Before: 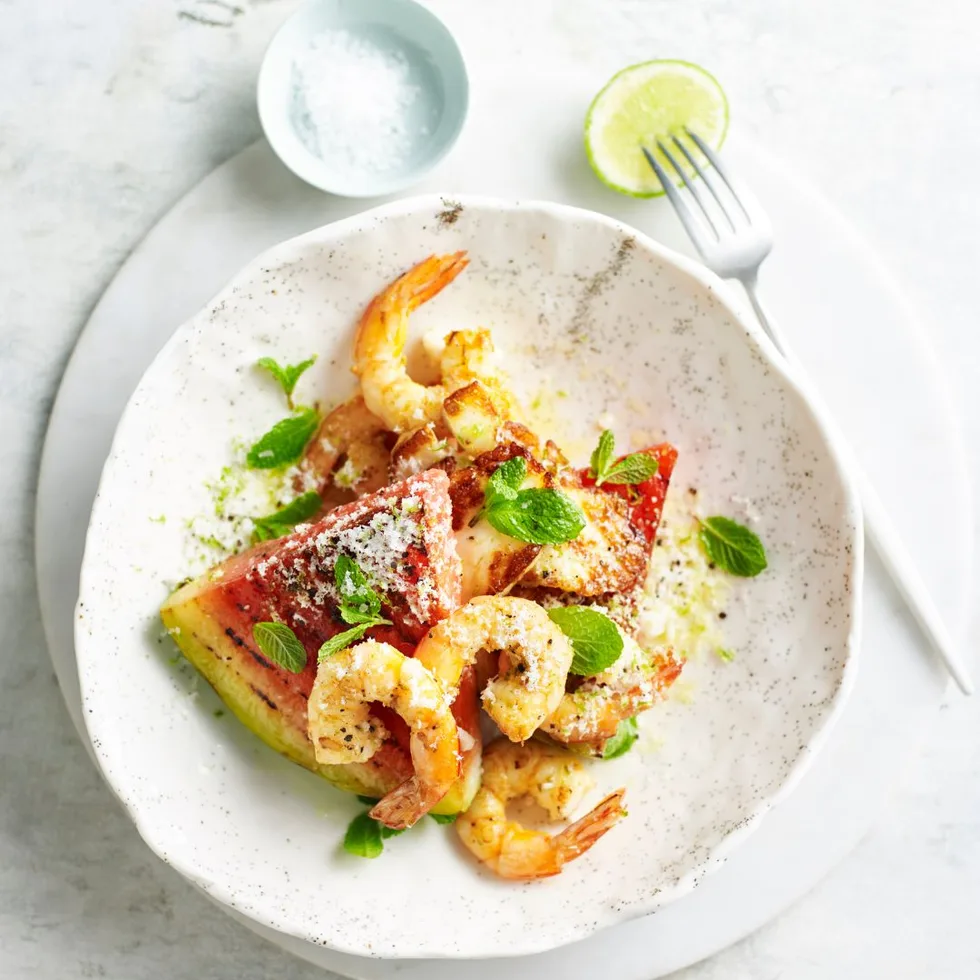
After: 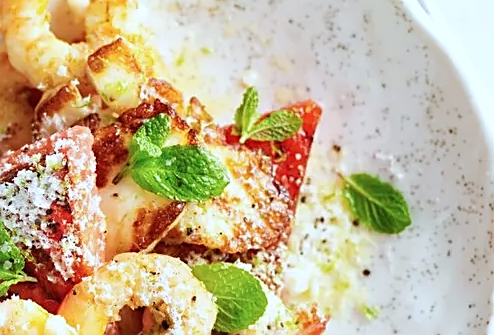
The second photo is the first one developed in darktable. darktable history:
sharpen: on, module defaults
crop: left 36.349%, top 35.002%, right 13.204%, bottom 30.734%
color correction: highlights a* -3.73, highlights b* -11.15
tone equalizer: edges refinement/feathering 500, mask exposure compensation -1.57 EV, preserve details no
